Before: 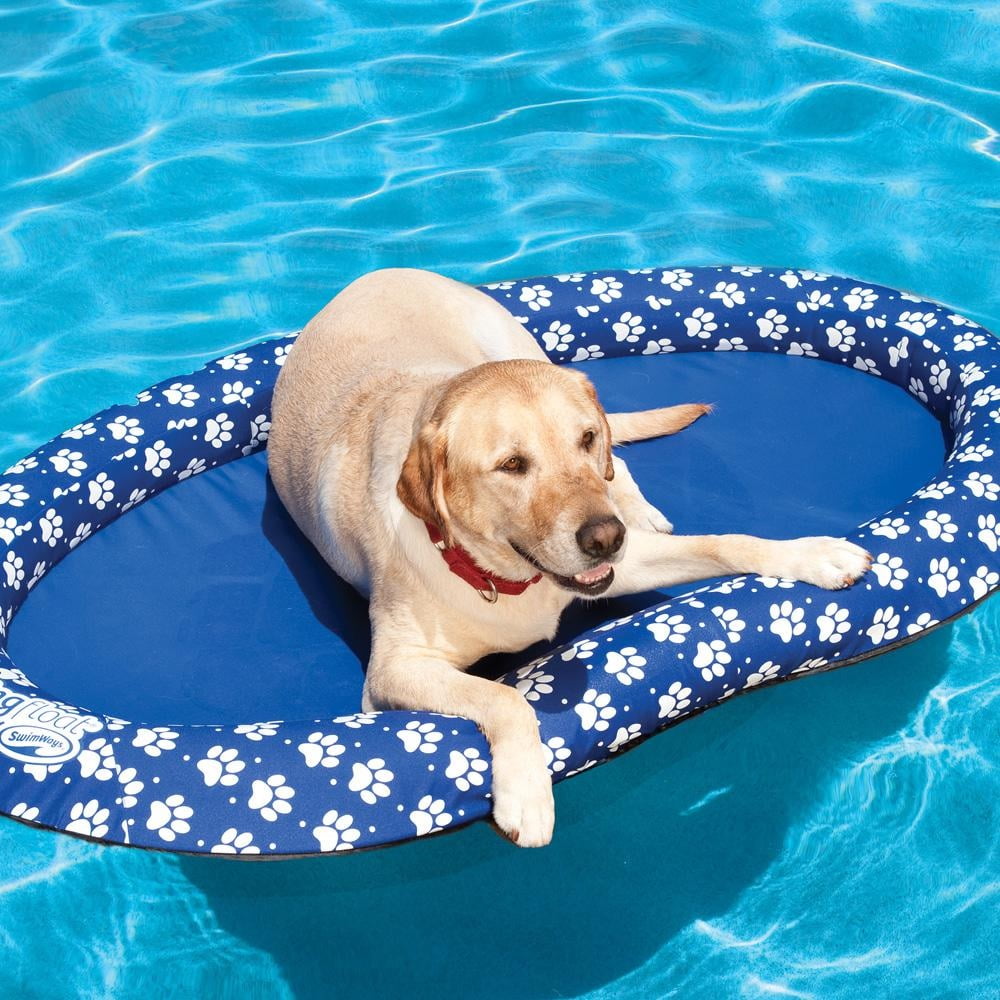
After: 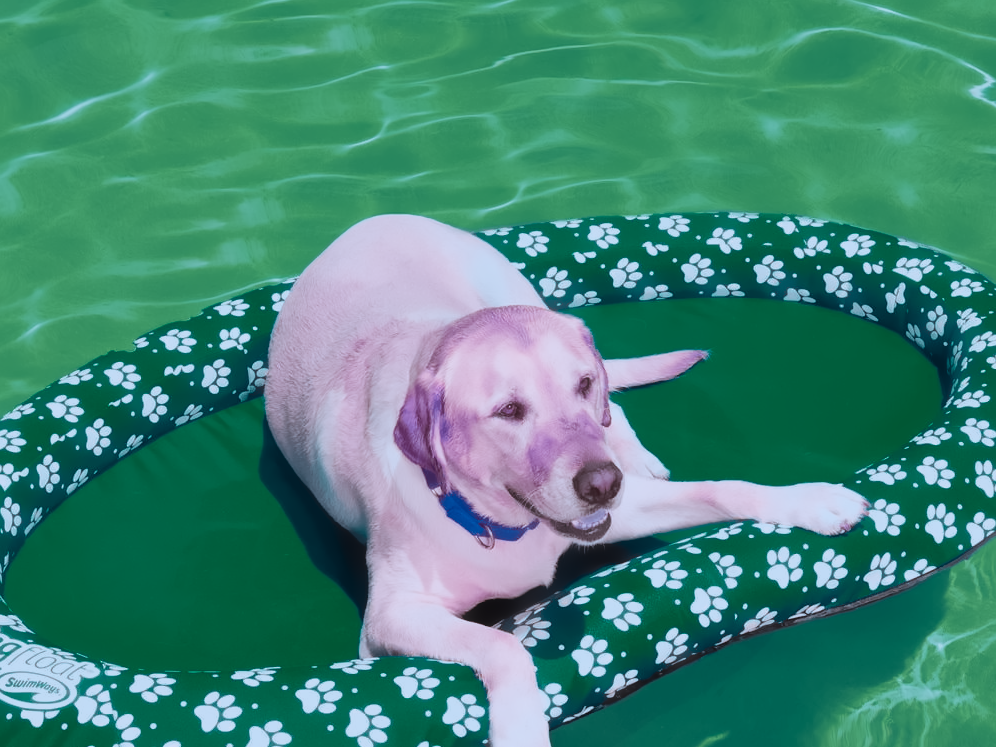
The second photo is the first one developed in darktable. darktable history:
crop: left 0.387%, top 5.469%, bottom 19.809%
color zones: curves: ch0 [(0.826, 0.353)]; ch1 [(0.242, 0.647) (0.889, 0.342)]; ch2 [(0.246, 0.089) (0.969, 0.068)]
color correction: highlights a* 15.46, highlights b* -20.56
denoise (profiled): patch size 2, strength 0.917, preserve shadows 1.02, bias correction -0.395, scattering 0.3, a [0, 0, 0], y [[0.5 ×7] ×4, [0.503, 0.998, 0.611, 0.451, 0.499, 0.537, 0.5], [0.5 ×7]]
surface blur: radius 20.21
haze removal: strength -0.09, distance 0.358
astrophoto denoise: patch size 3, strength 52%
tone curve: curves: ch0 [(0, 0) (0.641, 0.691) (1, 1)]
